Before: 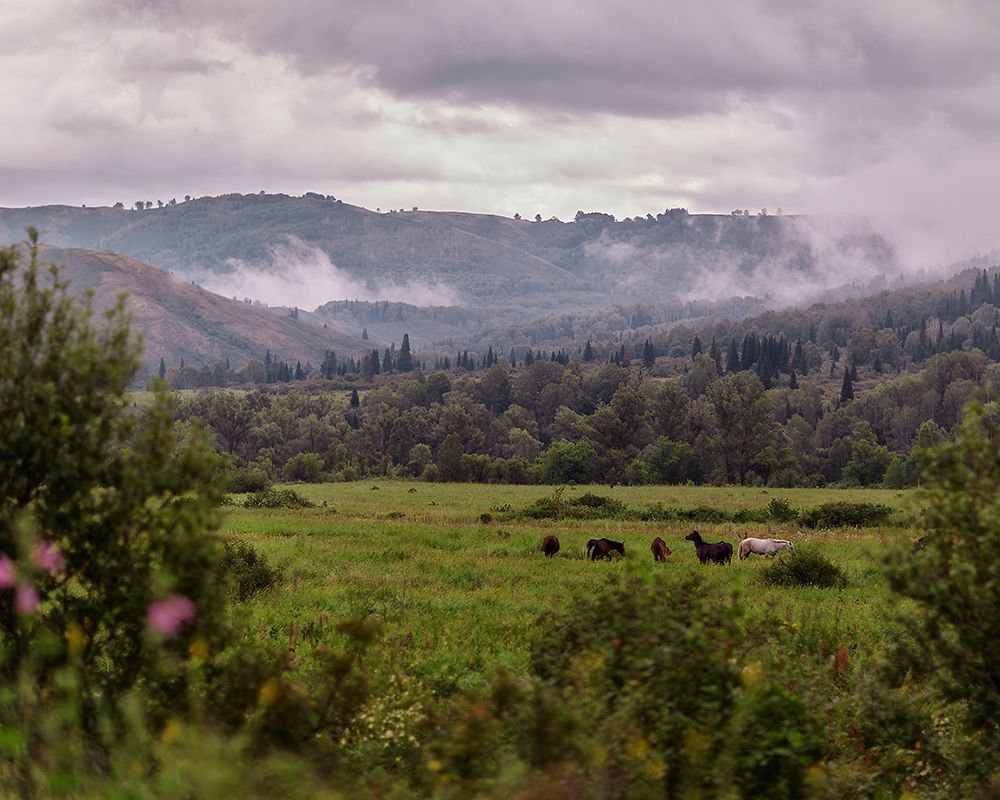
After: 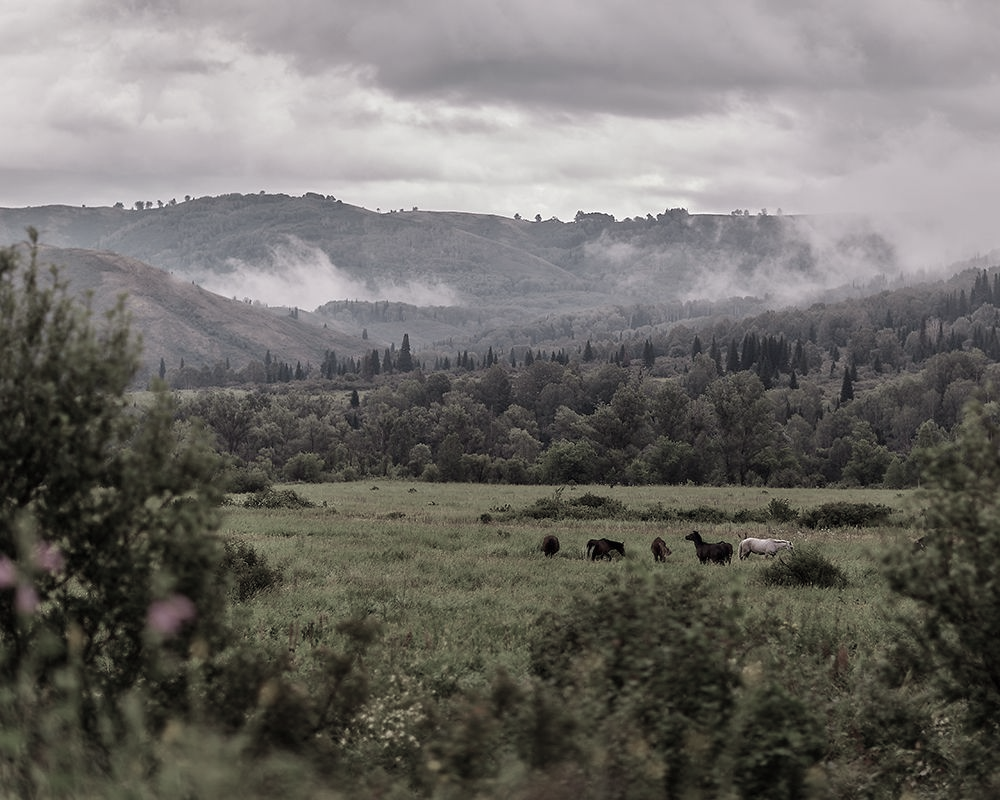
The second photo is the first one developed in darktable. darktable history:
color zones: curves: ch1 [(0, 0.153) (0.143, 0.15) (0.286, 0.151) (0.429, 0.152) (0.571, 0.152) (0.714, 0.151) (0.857, 0.151) (1, 0.153)]
velvia: on, module defaults
